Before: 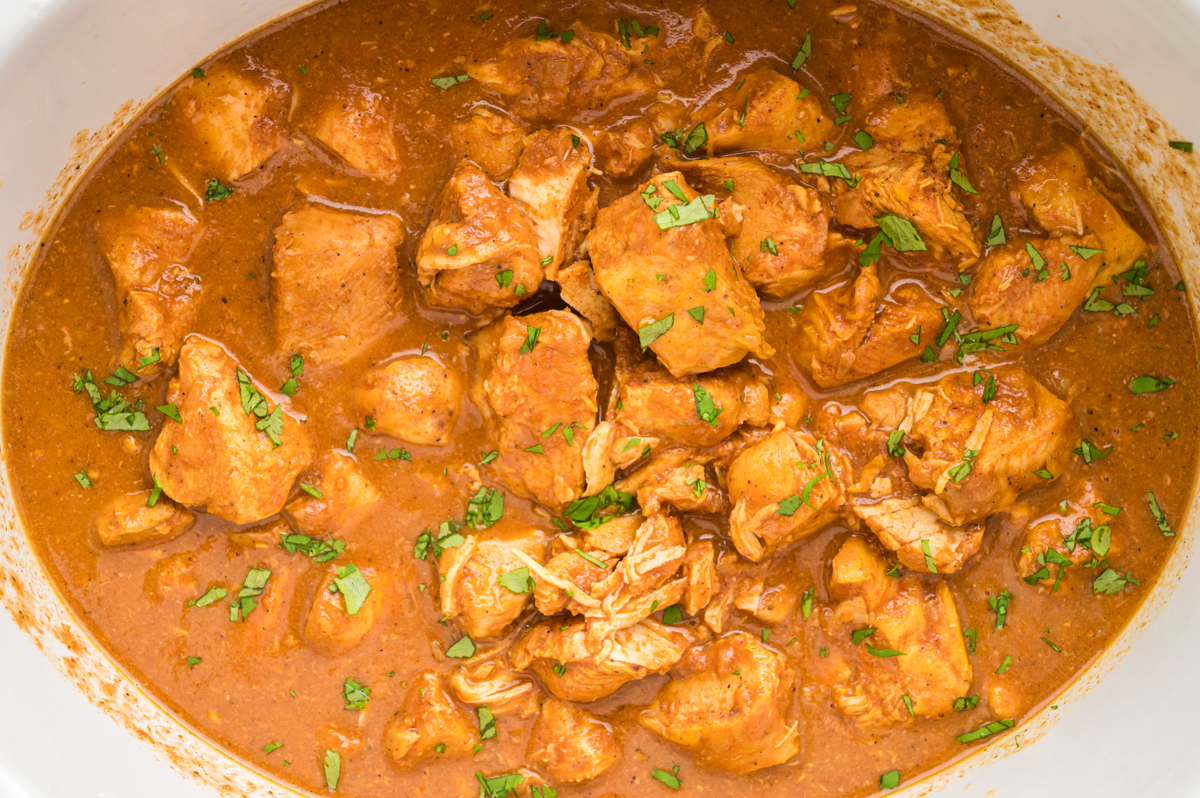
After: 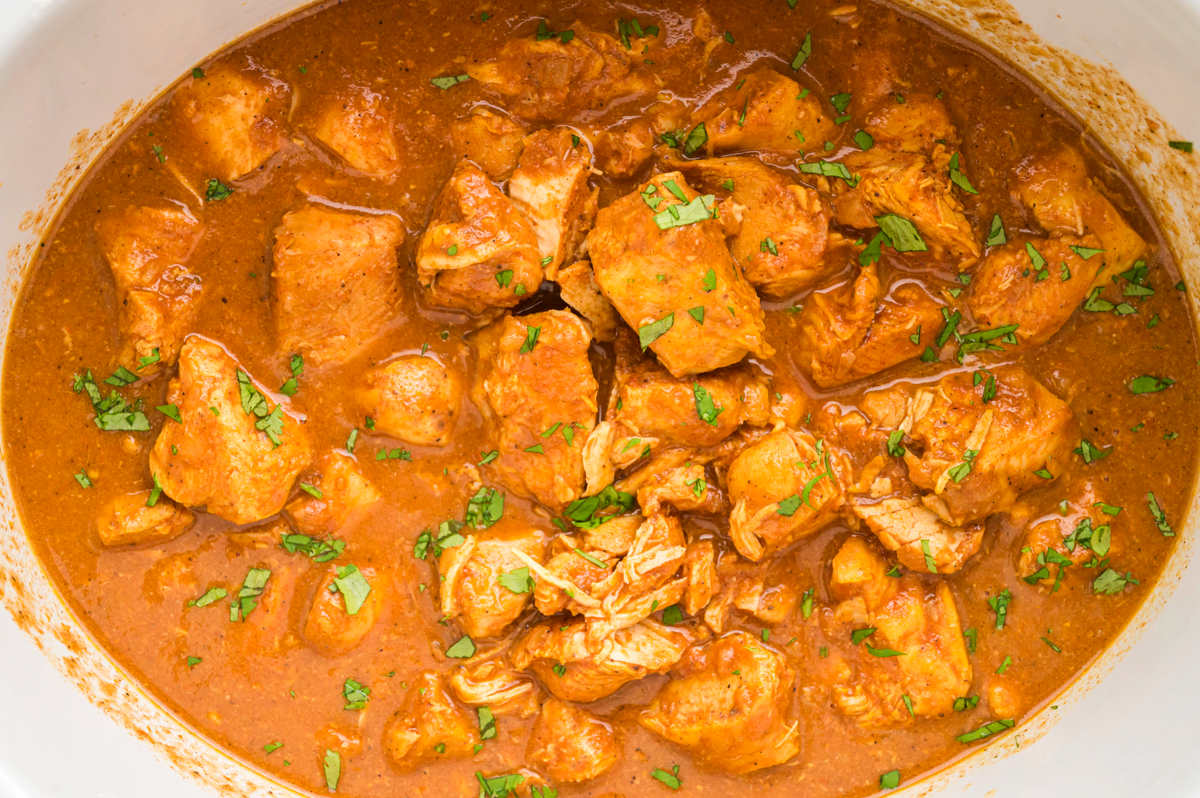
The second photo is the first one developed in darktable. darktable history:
color zones: curves: ch1 [(0, 0.525) (0.143, 0.556) (0.286, 0.52) (0.429, 0.5) (0.571, 0.5) (0.714, 0.5) (0.857, 0.503) (1, 0.525)]
